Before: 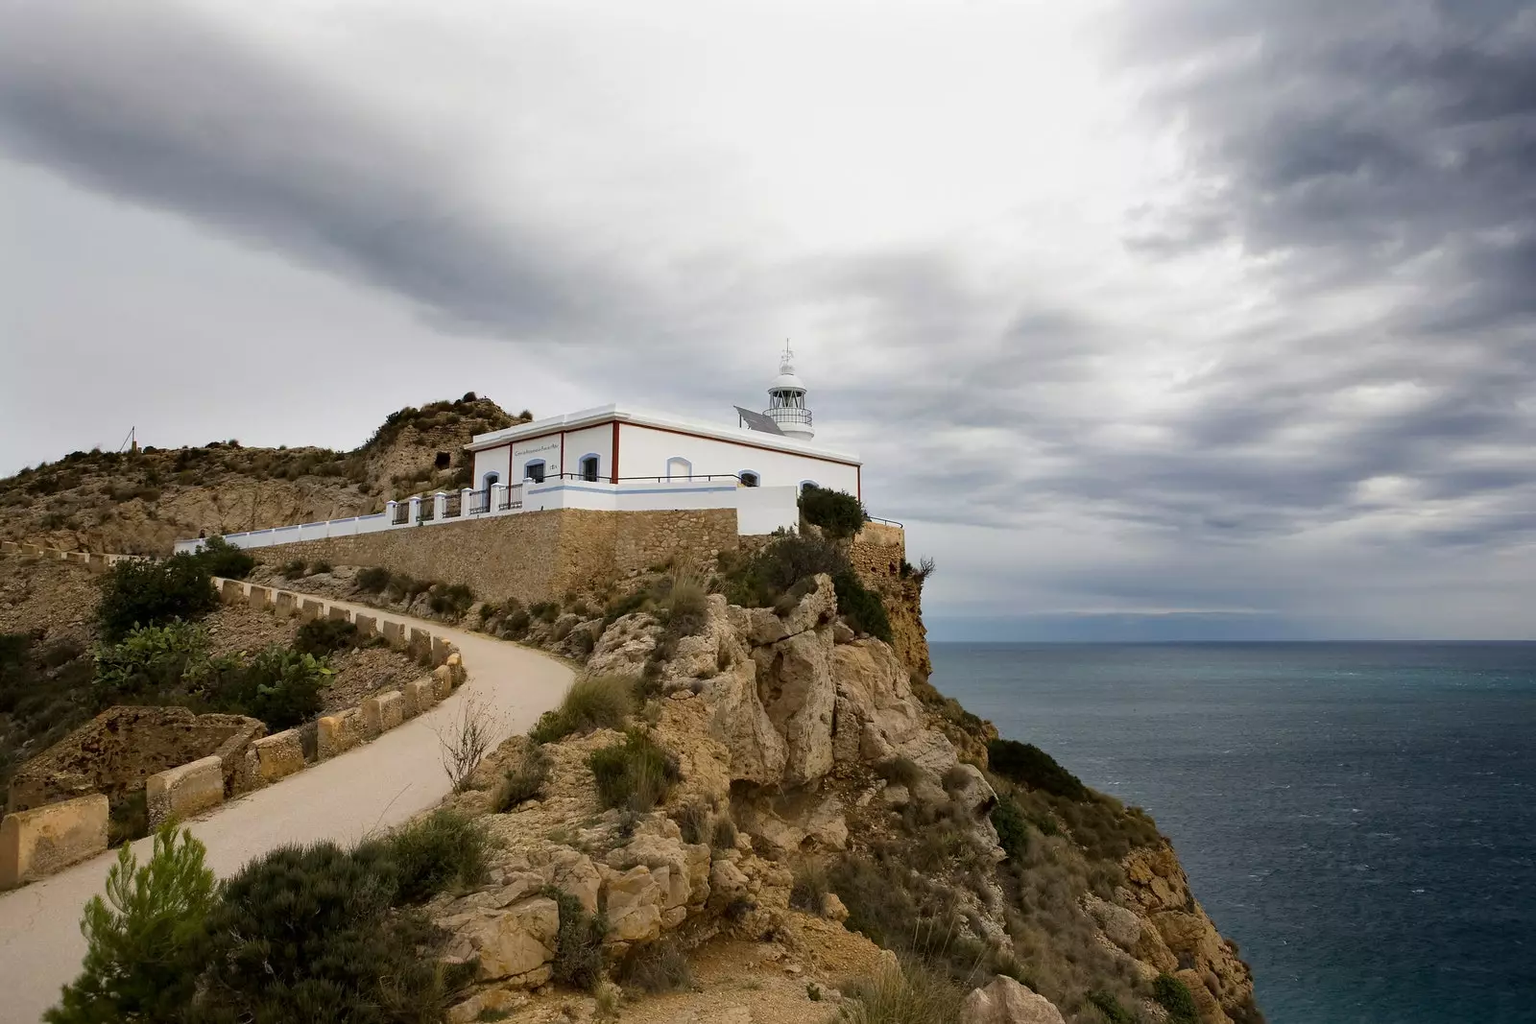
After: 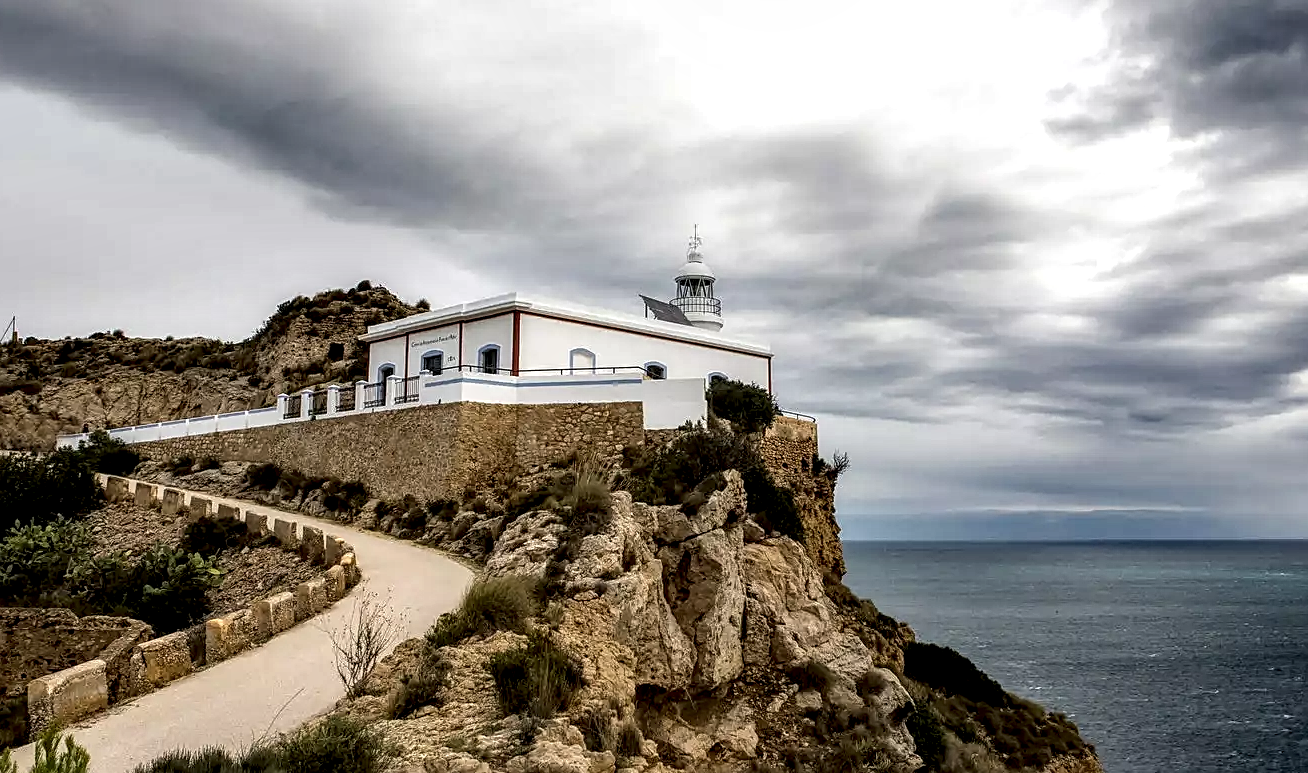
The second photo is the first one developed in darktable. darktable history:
crop: left 7.854%, top 12.072%, right 10.36%, bottom 15.449%
local contrast: highlights 21%, detail 195%
sharpen: on, module defaults
